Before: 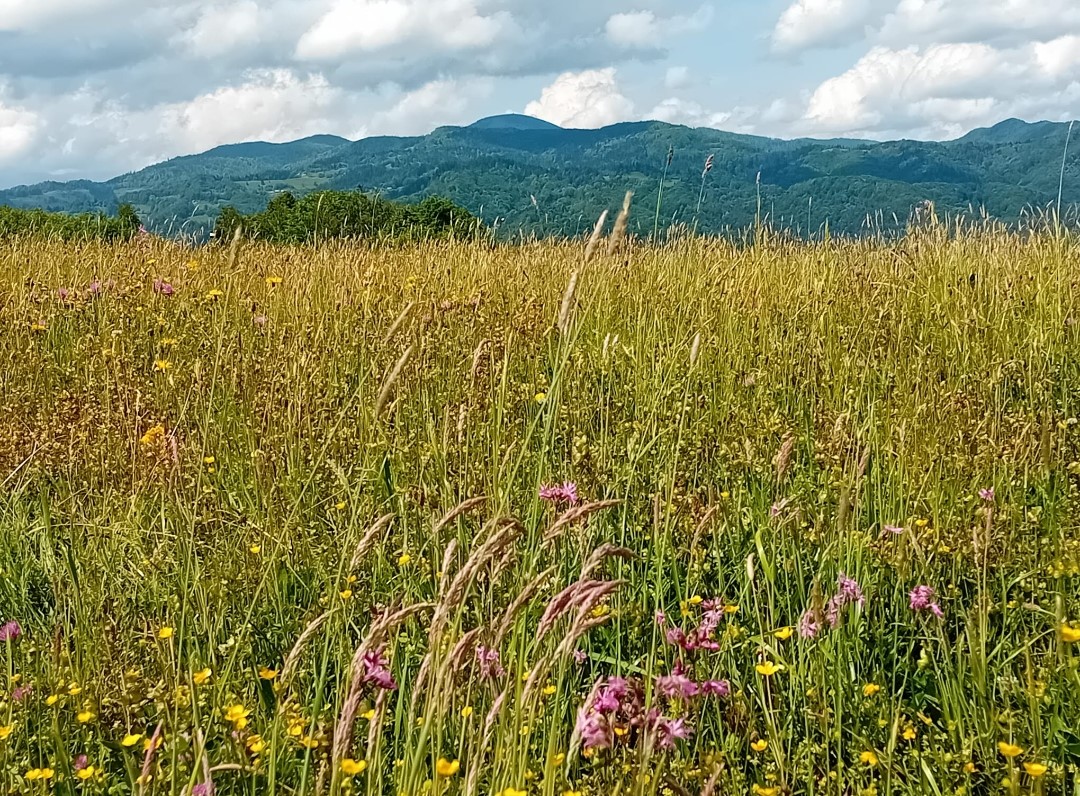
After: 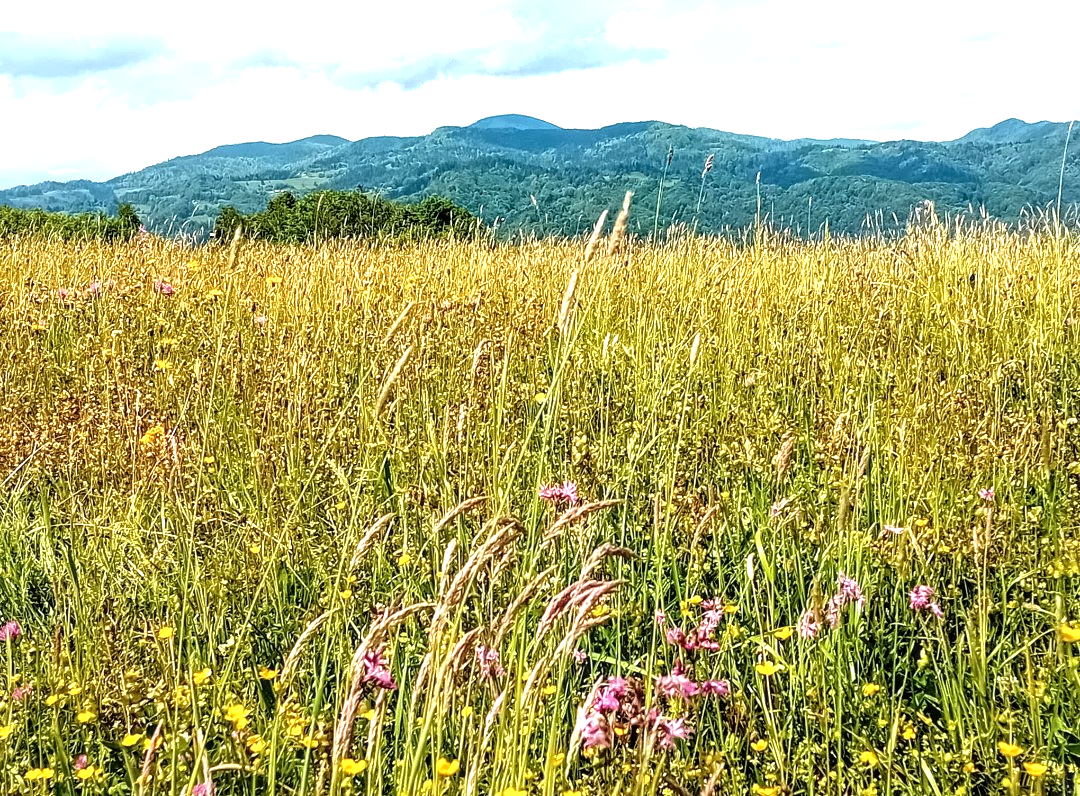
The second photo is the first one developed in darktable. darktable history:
tone equalizer: -8 EV -1.11 EV, -7 EV -1.04 EV, -6 EV -0.903 EV, -5 EV -0.566 EV, -3 EV 0.574 EV, -2 EV 0.888 EV, -1 EV 1.01 EV, +0 EV 1.06 EV
local contrast: highlights 62%, detail 143%, midtone range 0.434
